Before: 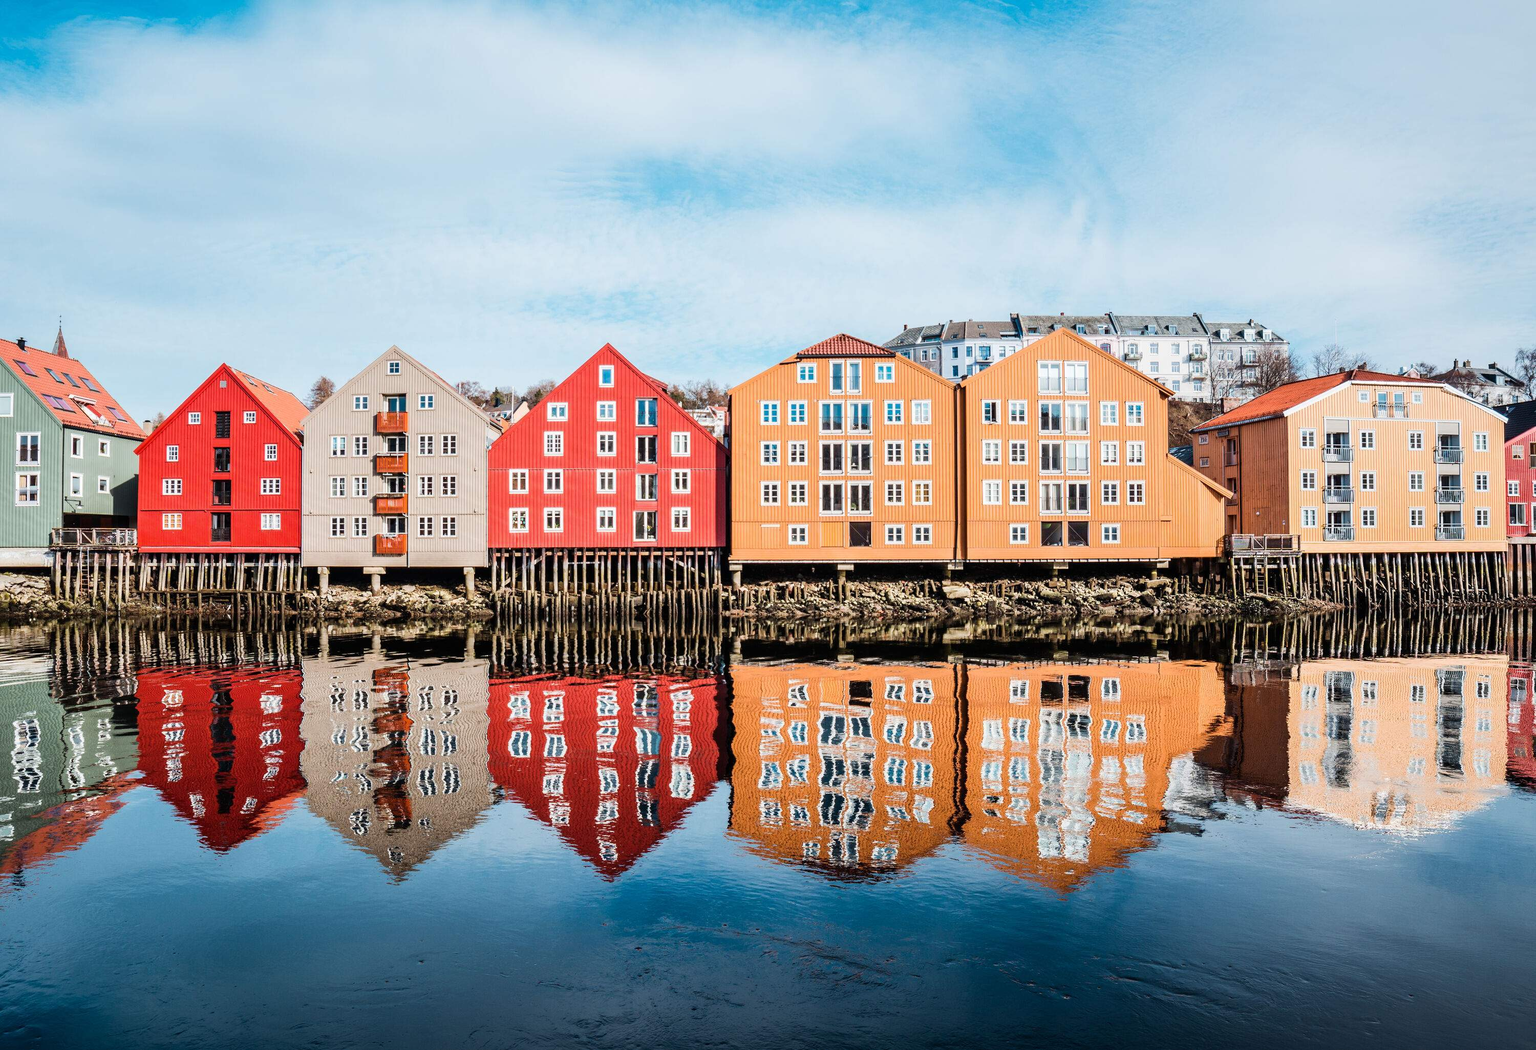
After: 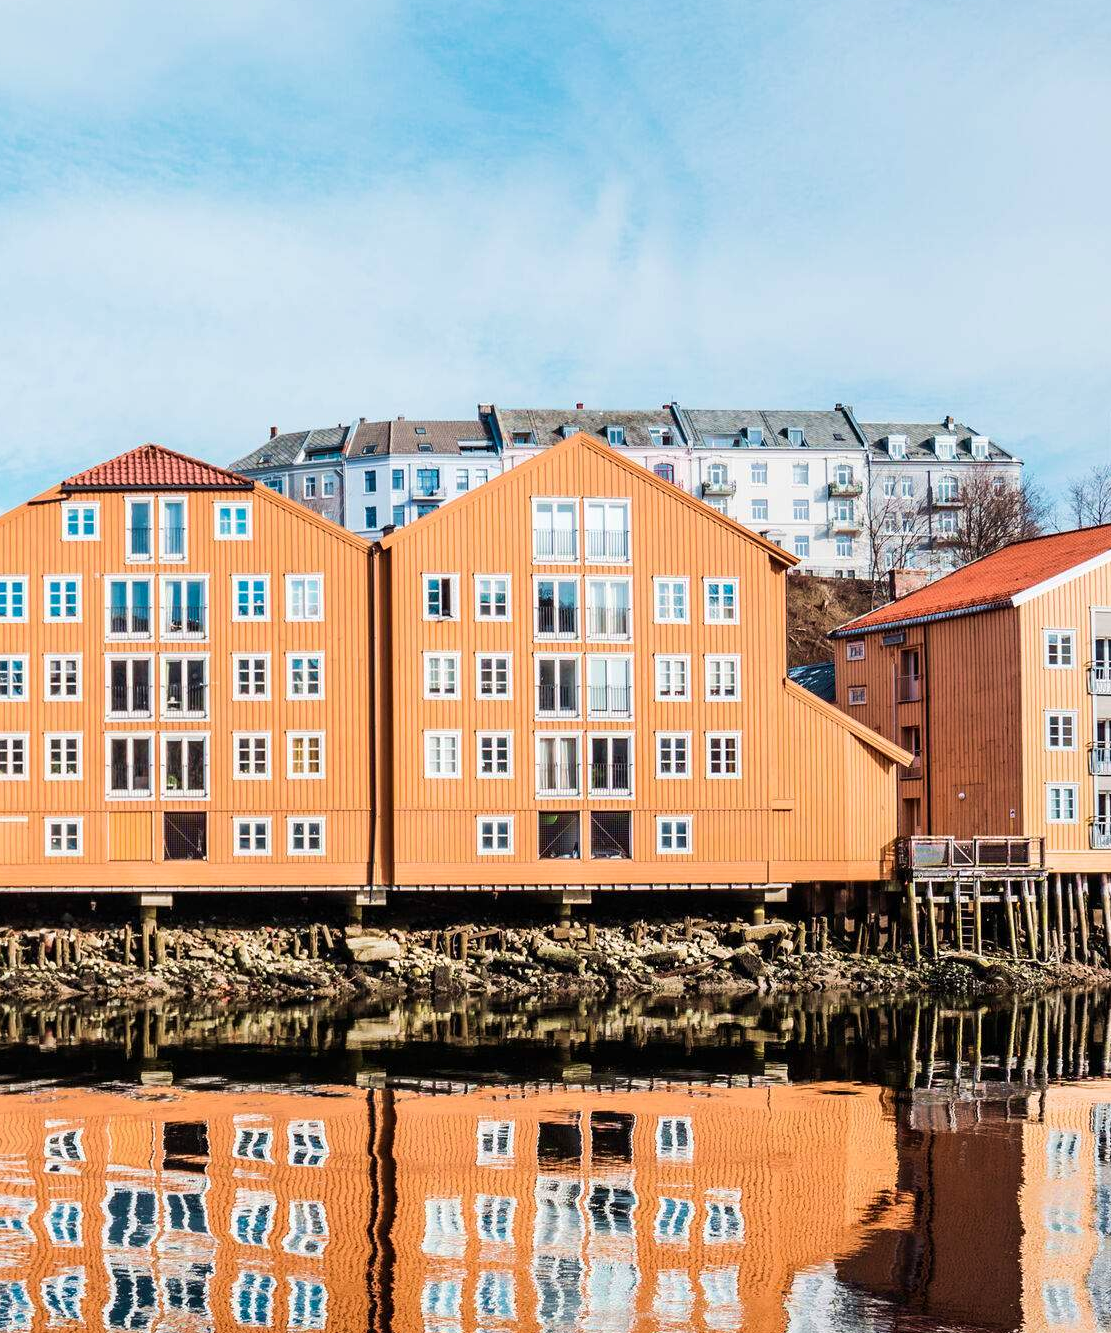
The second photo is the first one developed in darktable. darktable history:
velvia: on, module defaults
crop and rotate: left 49.85%, top 10.129%, right 13.094%, bottom 24.817%
